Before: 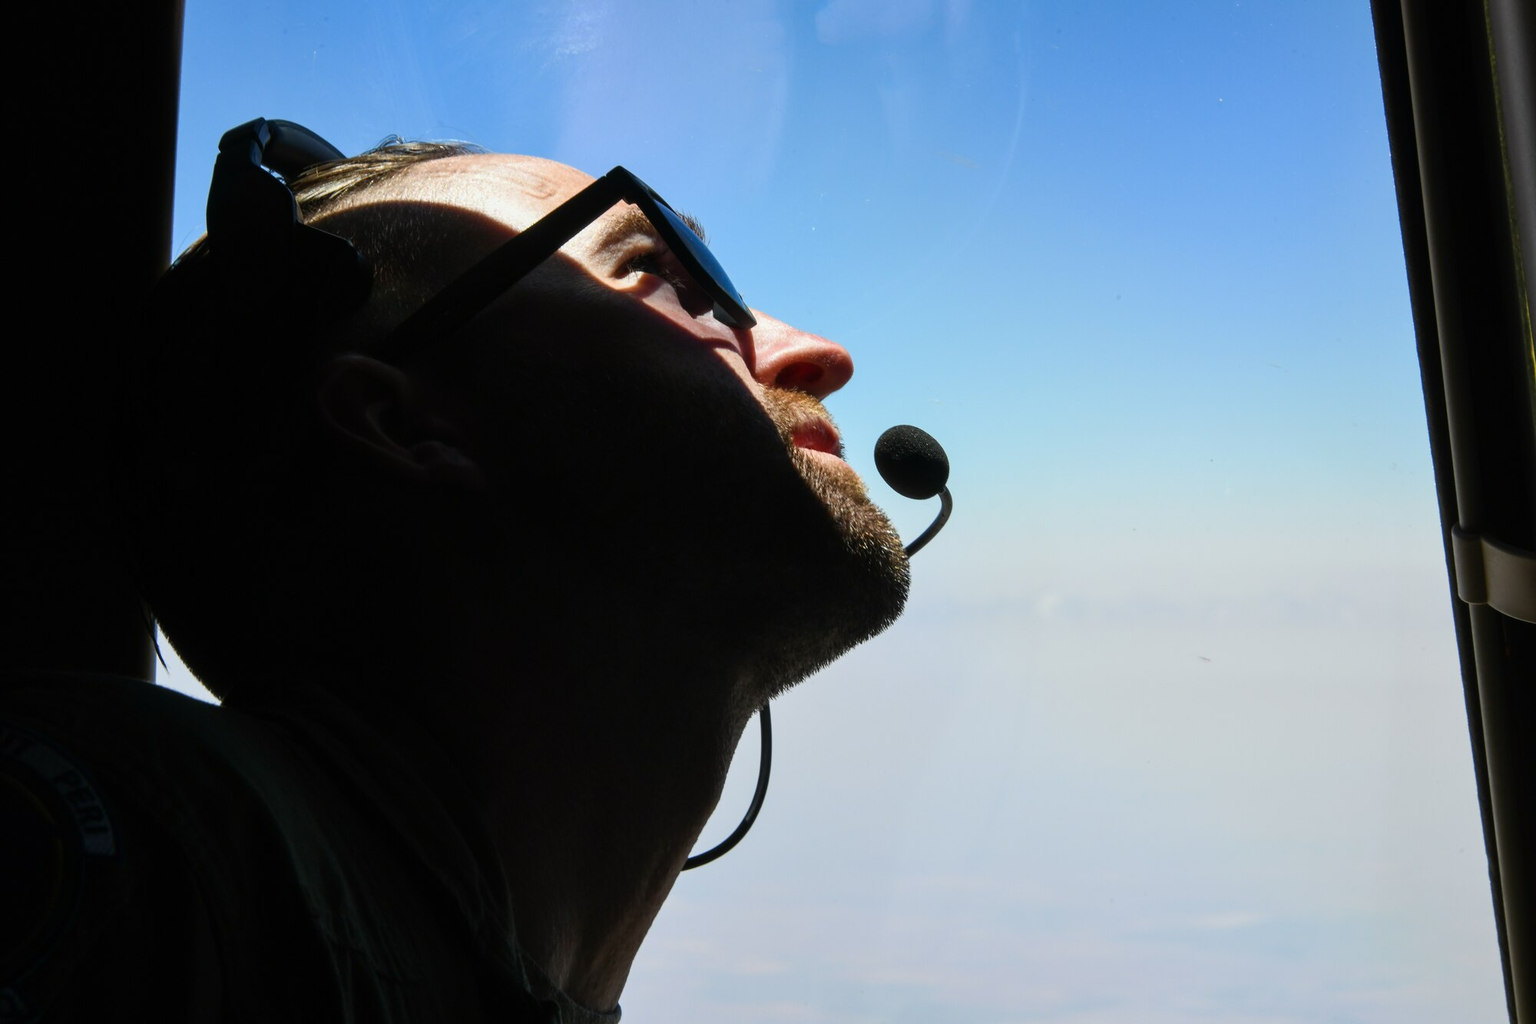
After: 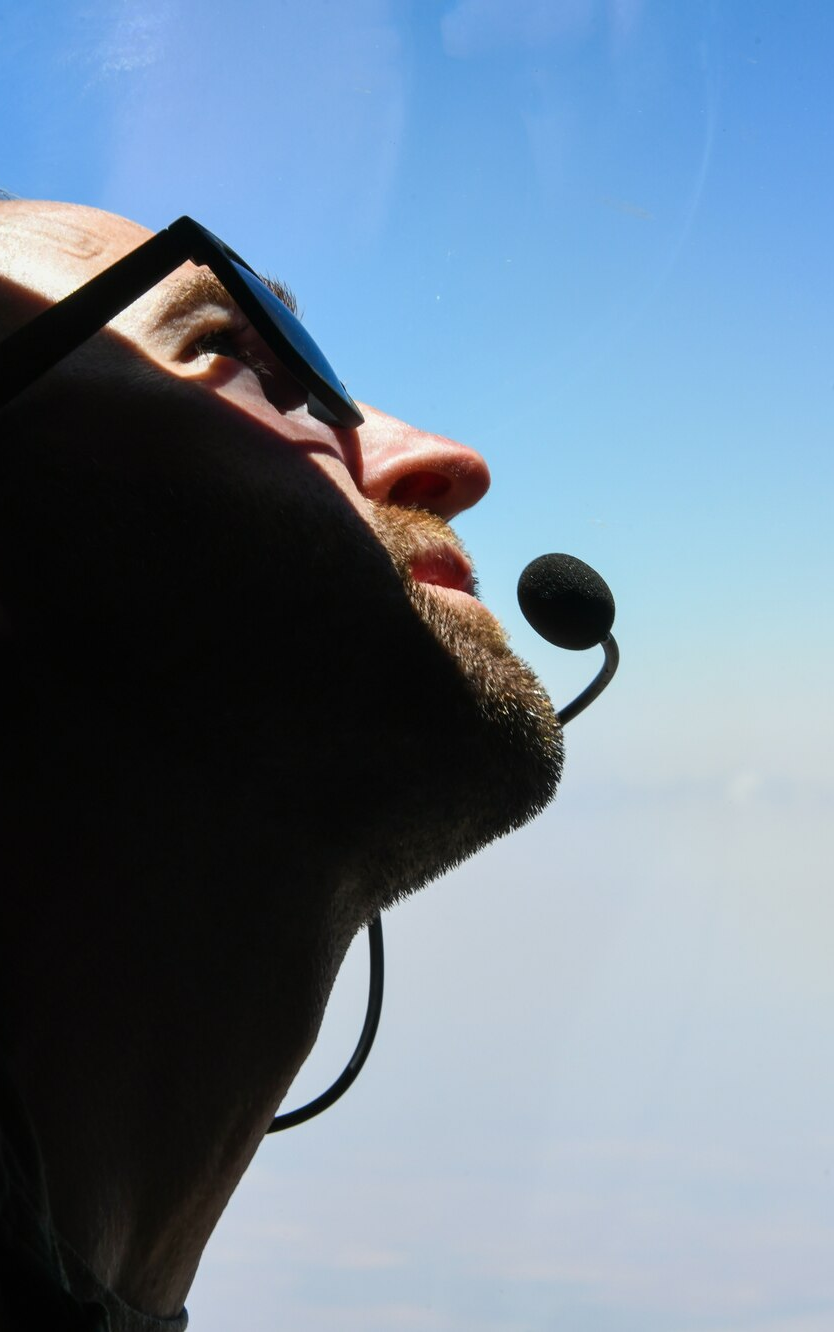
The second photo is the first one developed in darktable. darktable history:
crop: left 31.084%, right 27.202%
